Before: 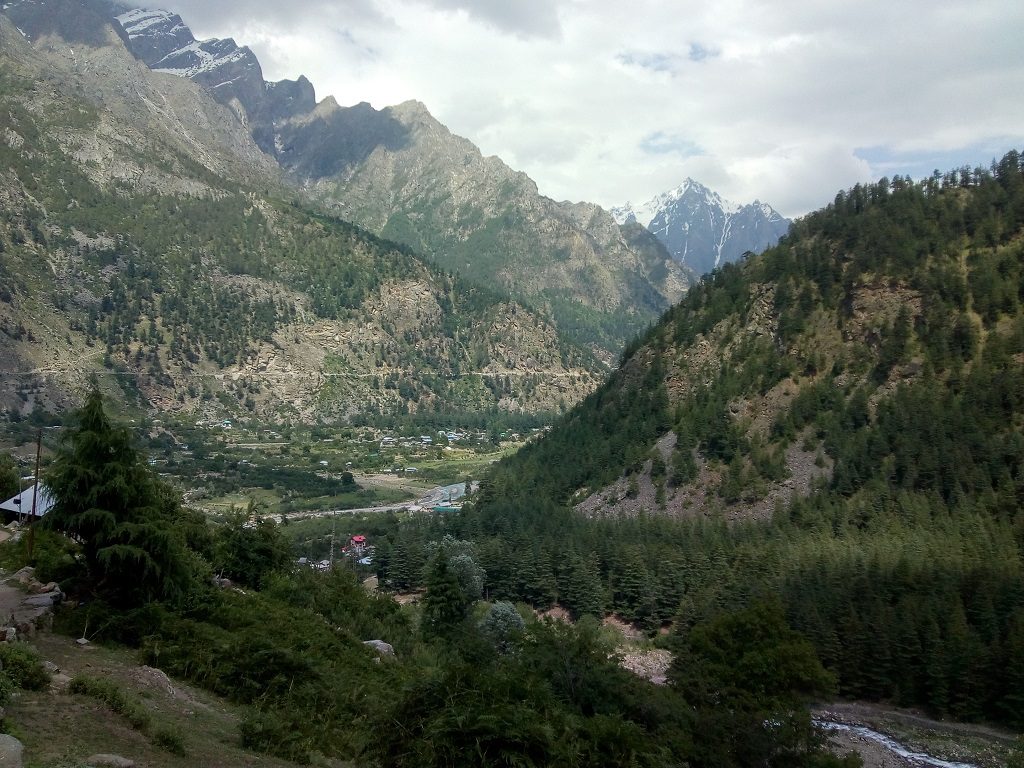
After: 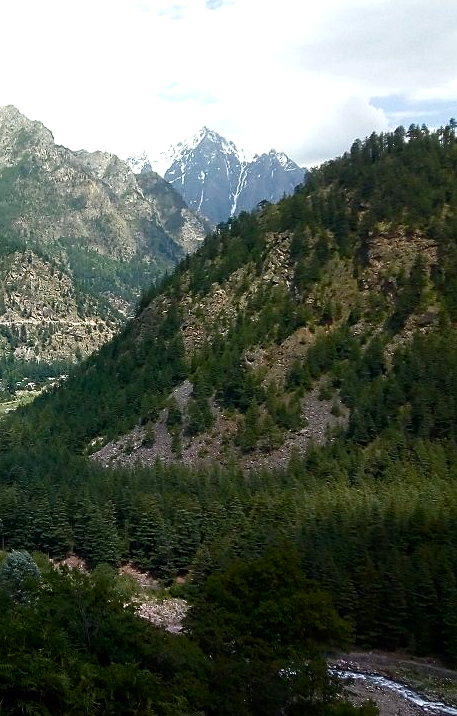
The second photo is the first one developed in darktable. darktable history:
crop: left 47.273%, top 6.65%, right 8.095%
color balance rgb: linear chroma grading › global chroma 15.298%, perceptual saturation grading › global saturation 20%, perceptual saturation grading › highlights -49.467%, perceptual saturation grading › shadows 25.254%, perceptual brilliance grading › global brilliance 15.562%, perceptual brilliance grading › shadows -35.63%, global vibrance 14.433%
sharpen: radius 1.853, amount 0.397, threshold 1.653
